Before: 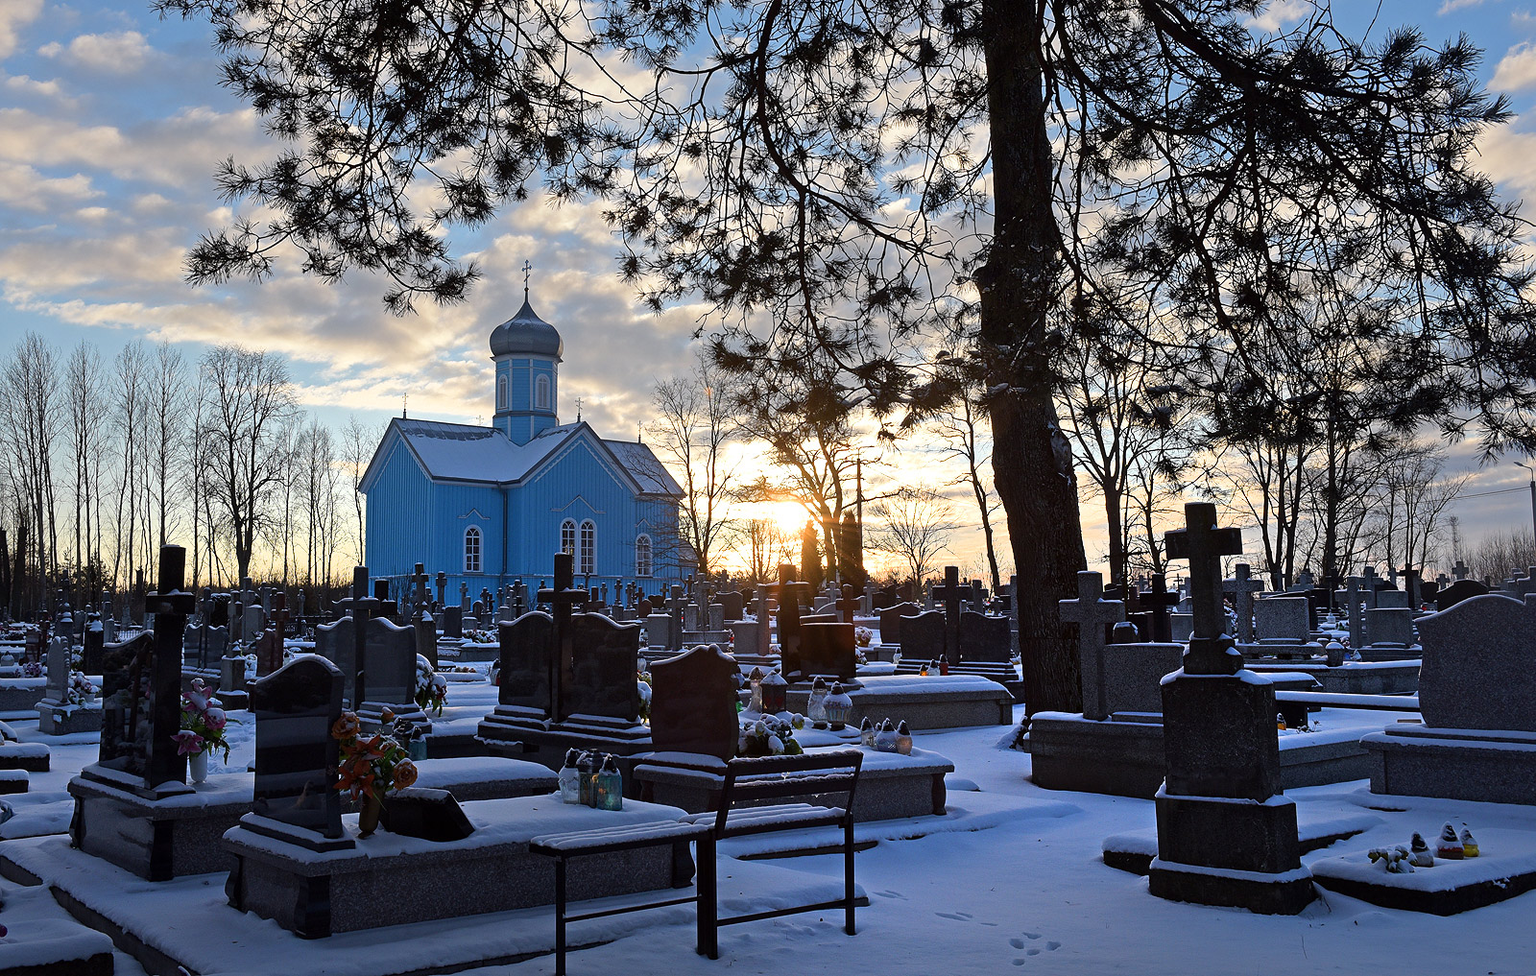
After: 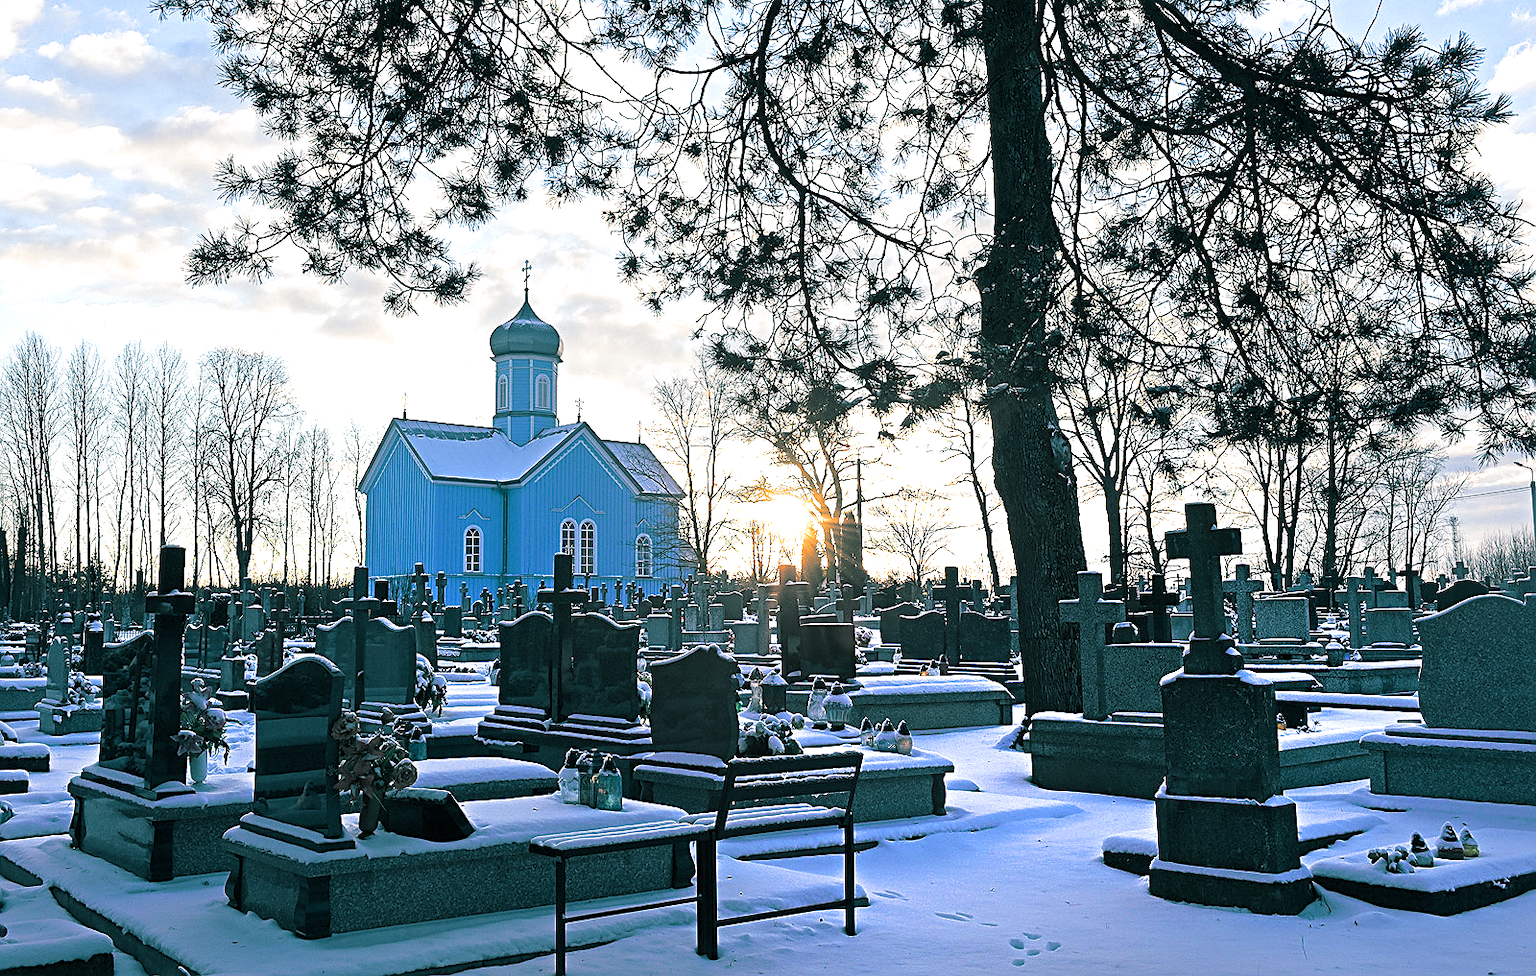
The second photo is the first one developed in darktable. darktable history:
exposure: exposure 1.16 EV, compensate exposure bias true, compensate highlight preservation false
split-toning: shadows › hue 186.43°, highlights › hue 49.29°, compress 30.29%
sharpen: on, module defaults
